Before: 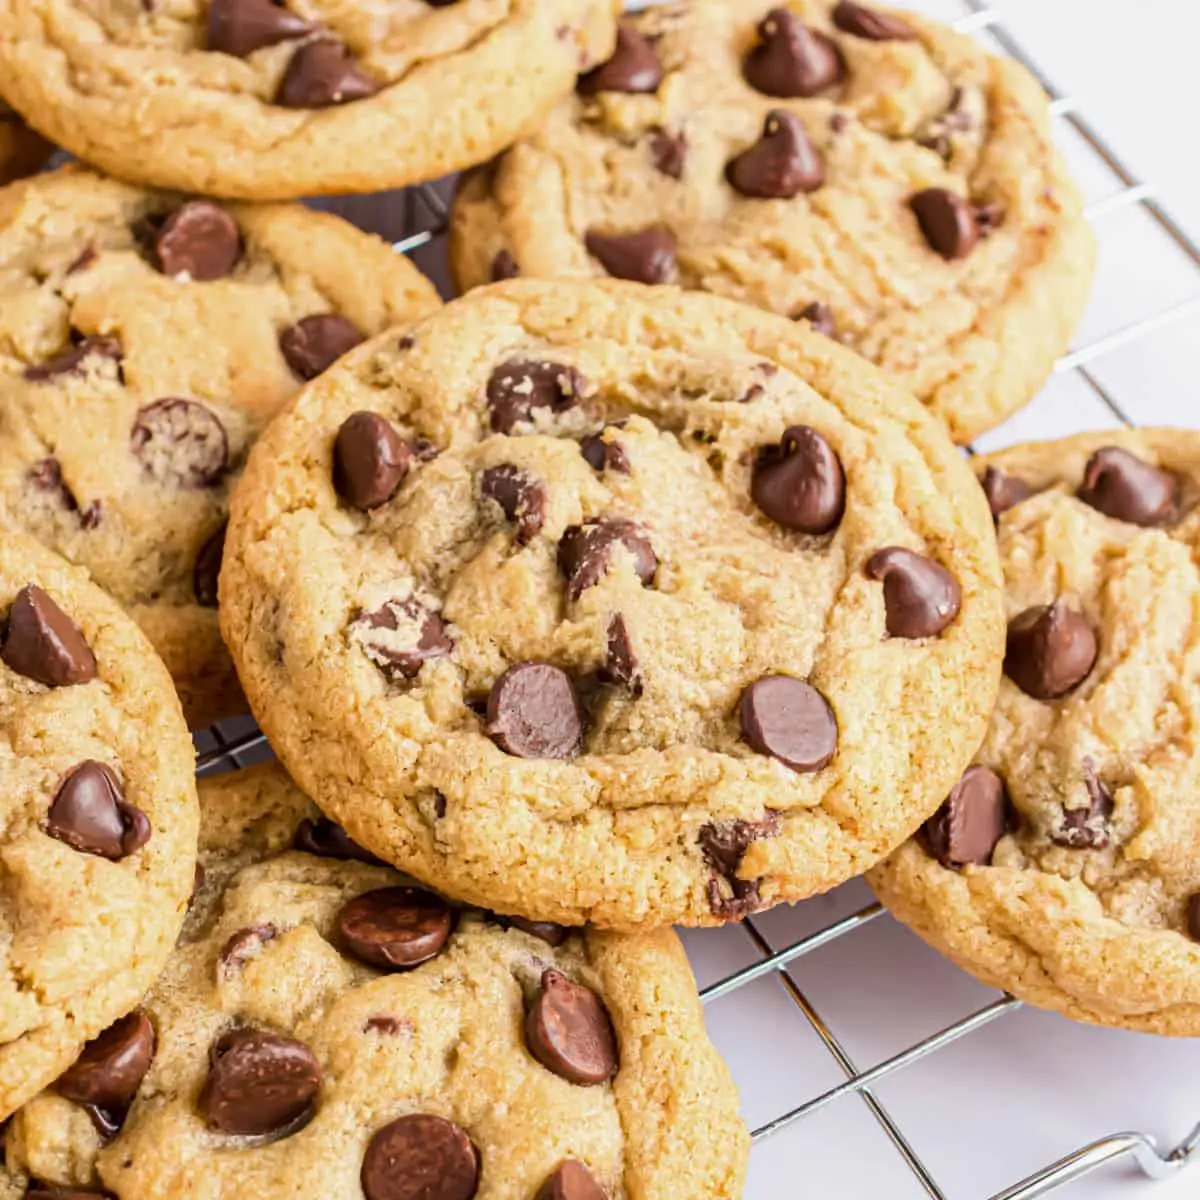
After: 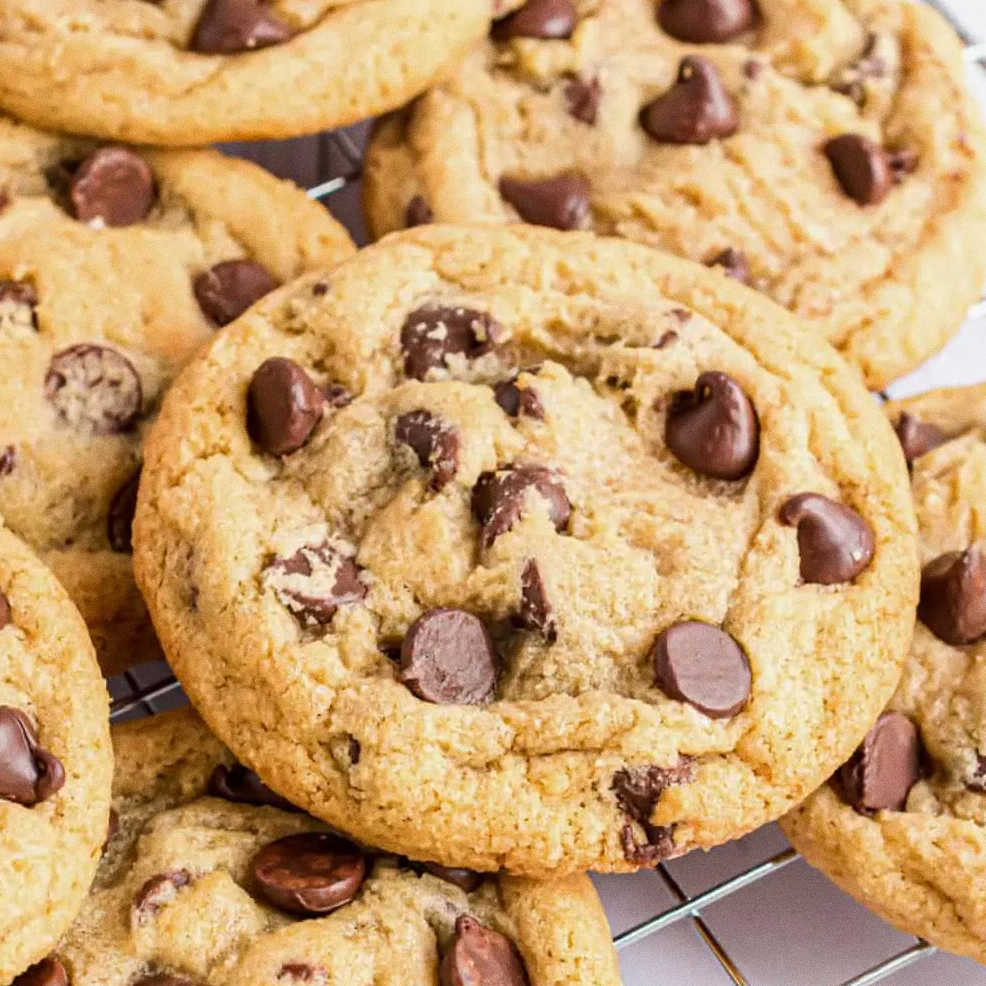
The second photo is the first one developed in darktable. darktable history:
crop and rotate: left 7.196%, top 4.574%, right 10.605%, bottom 13.178%
grain: coarseness 0.09 ISO
